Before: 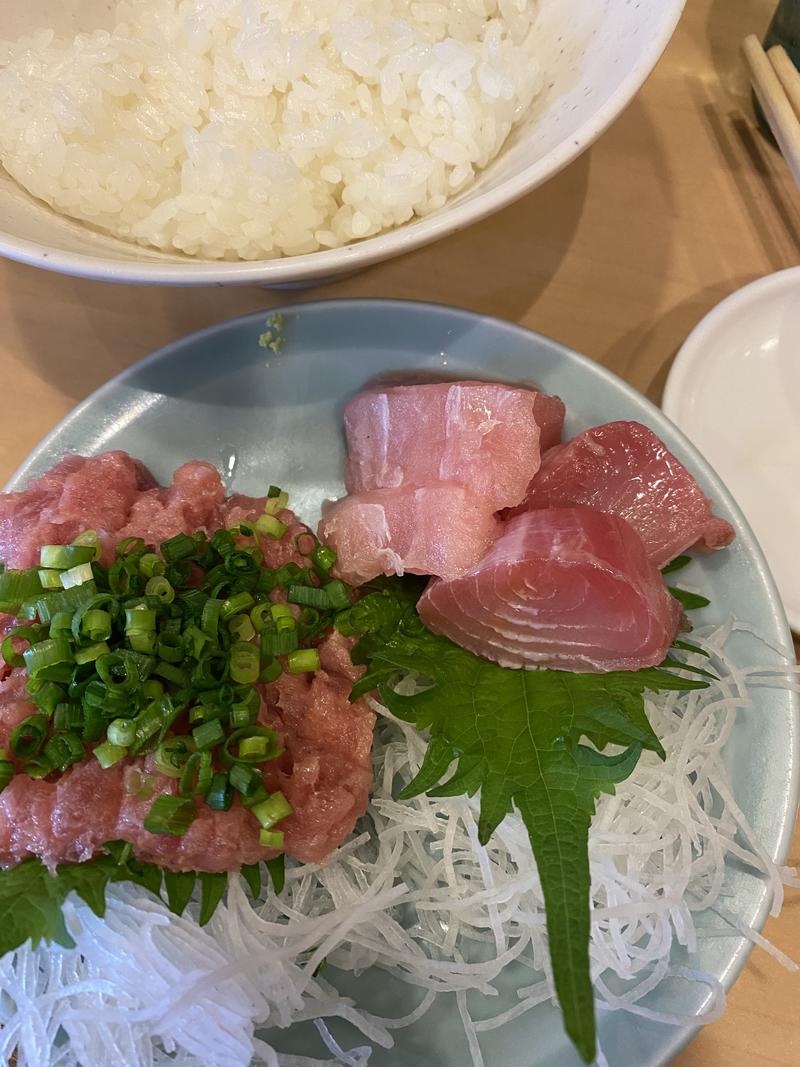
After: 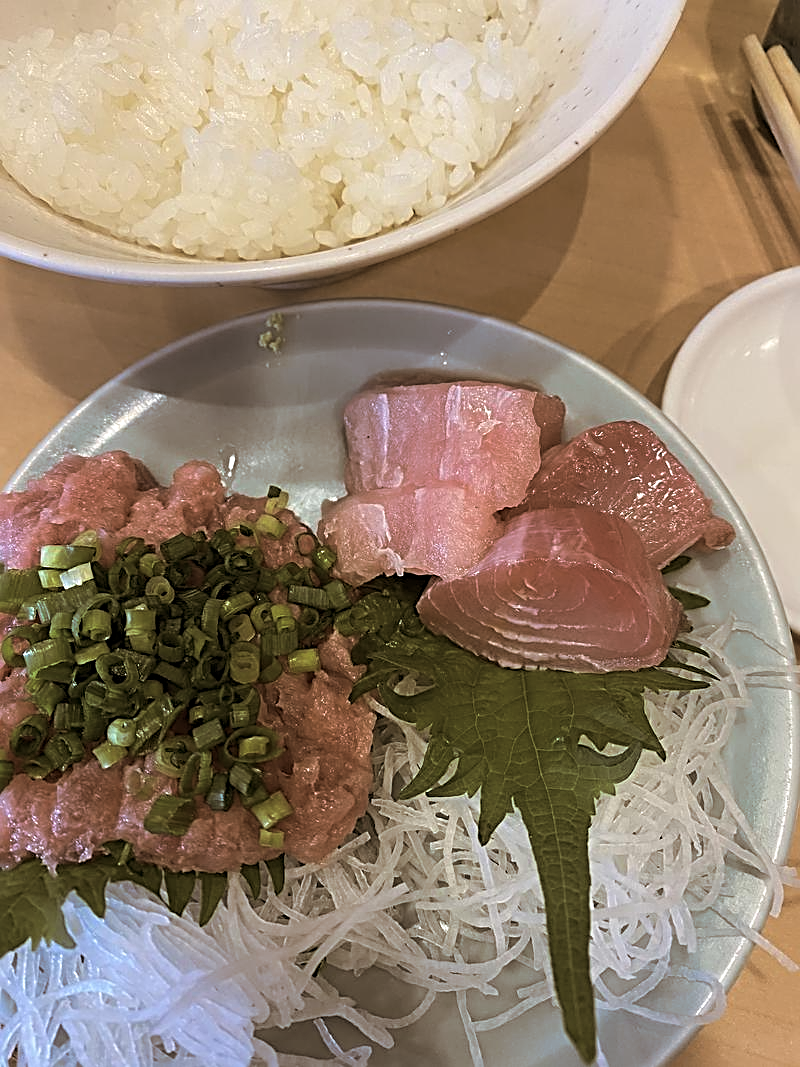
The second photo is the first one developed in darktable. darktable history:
sharpen: radius 3.025, amount 0.757
split-toning: shadows › hue 32.4°, shadows › saturation 0.51, highlights › hue 180°, highlights › saturation 0, balance -60.17, compress 55.19%
